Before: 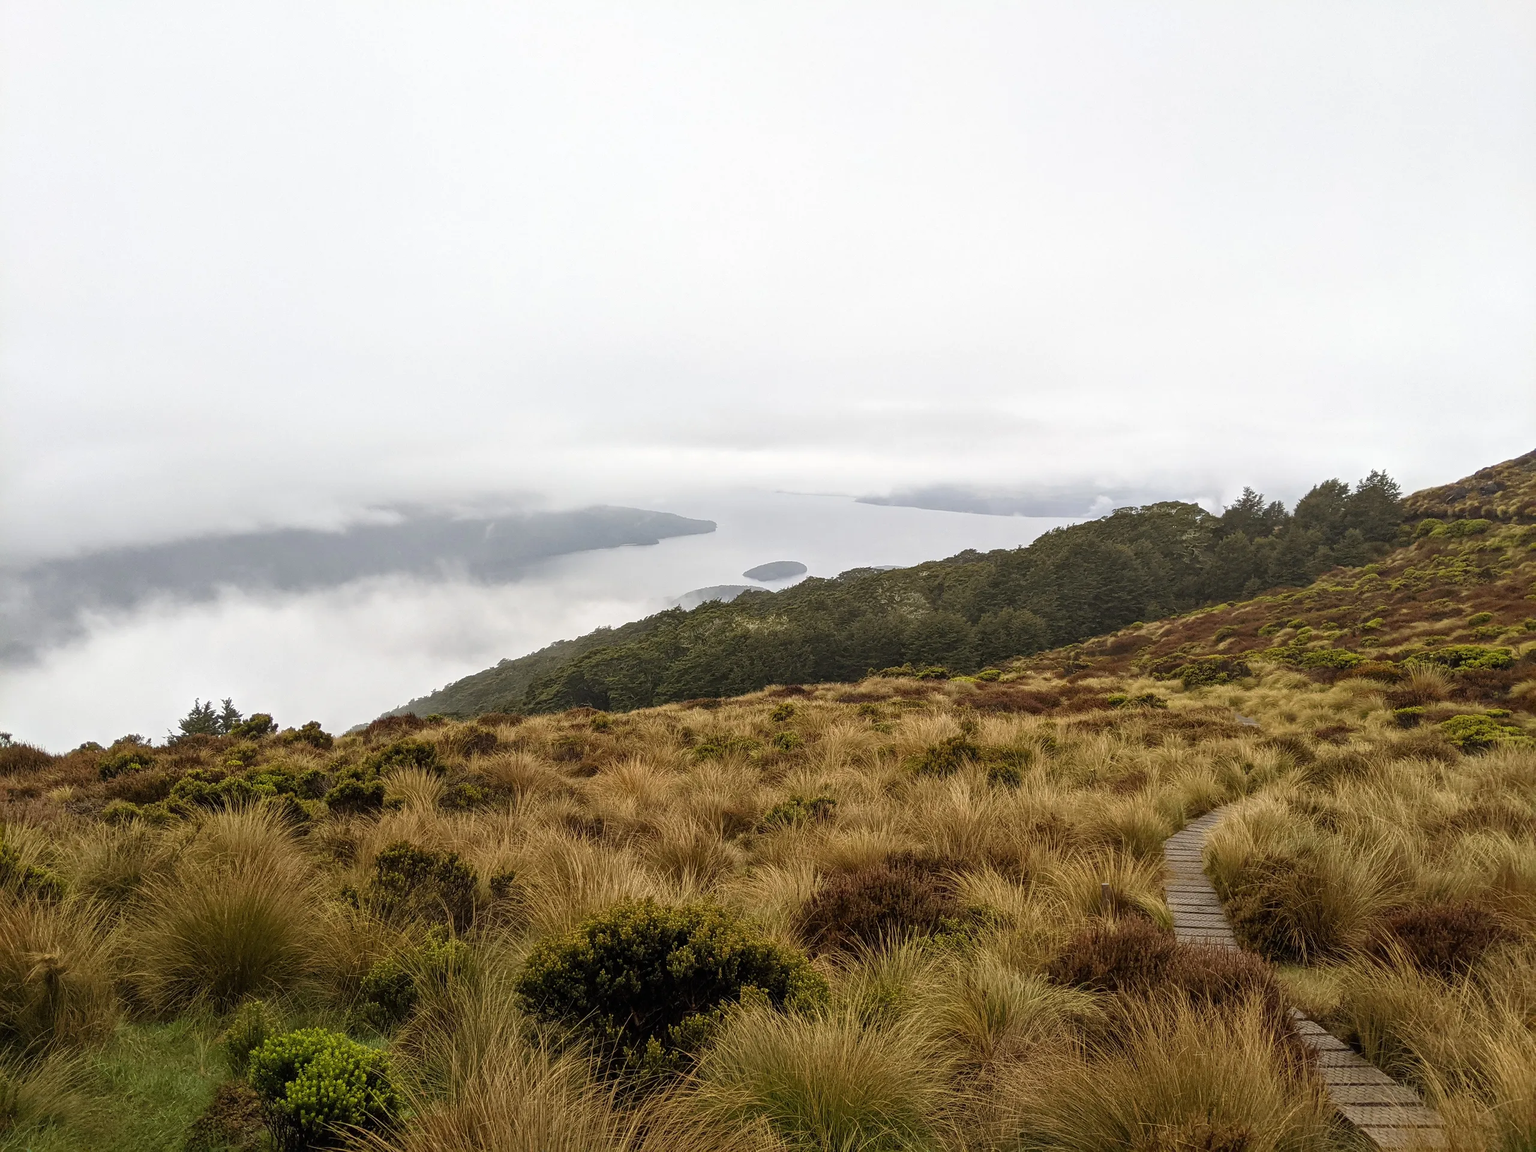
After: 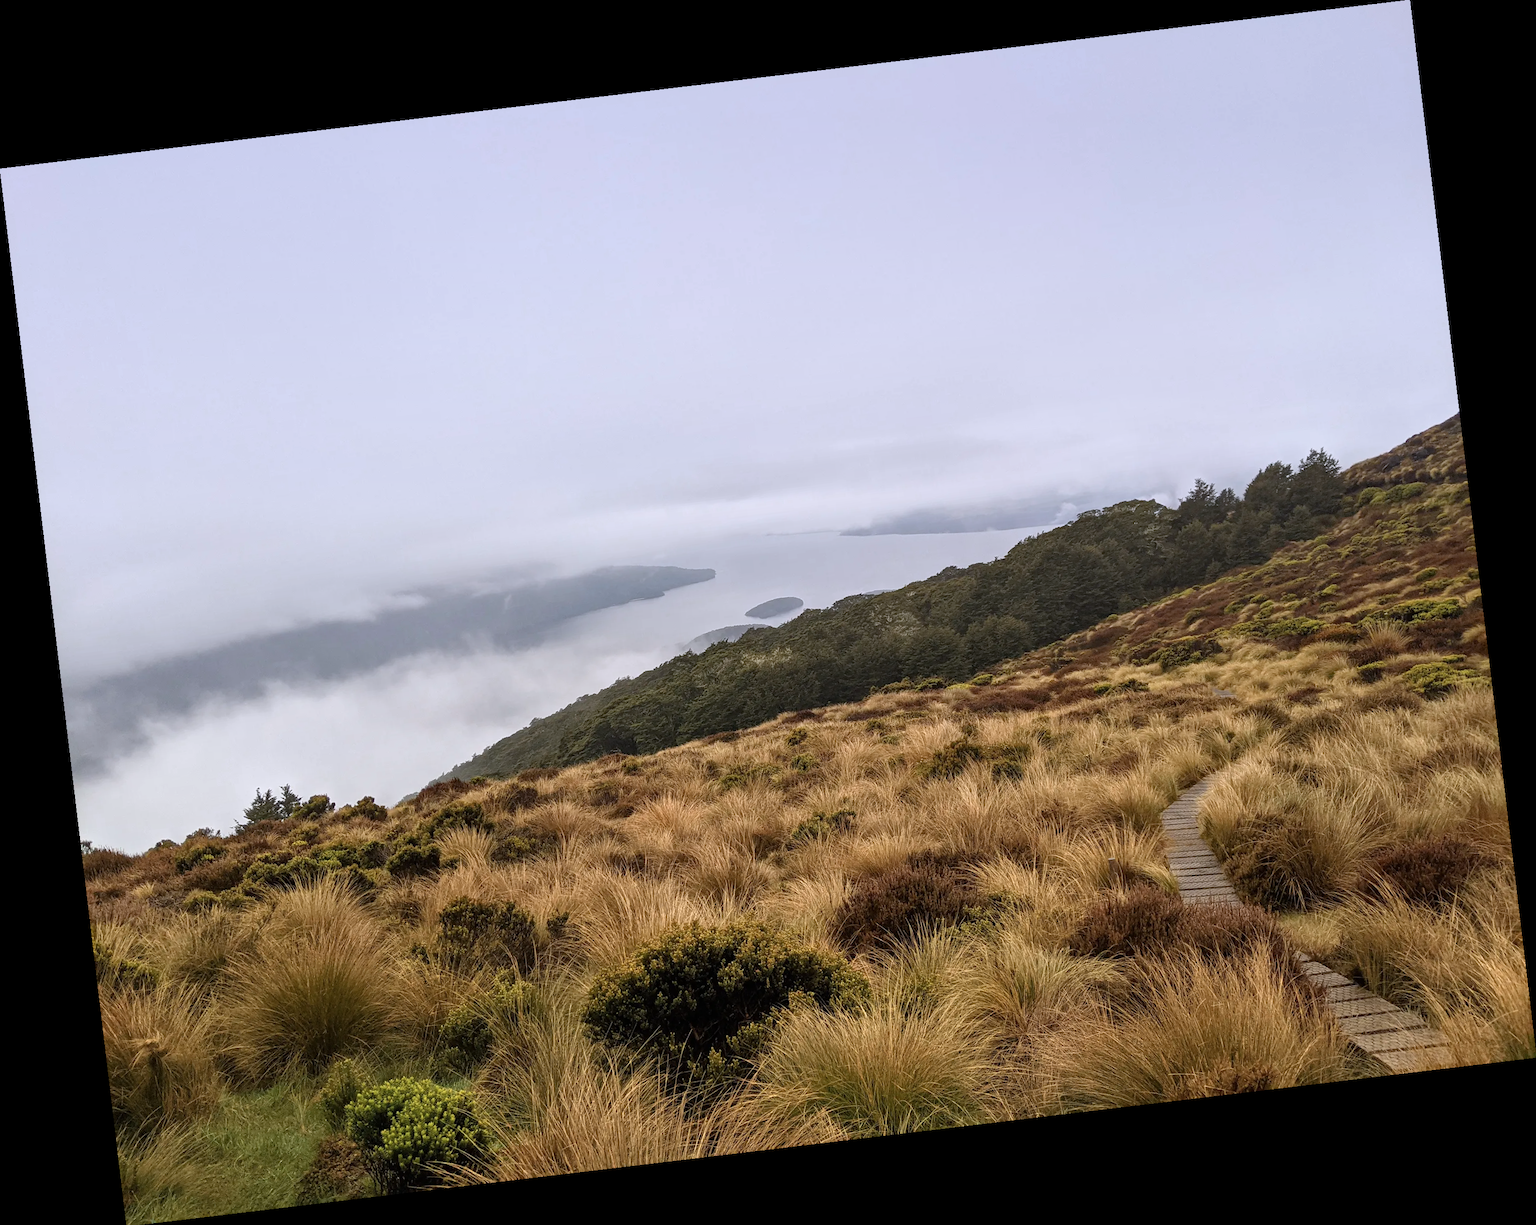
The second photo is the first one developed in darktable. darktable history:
color zones: curves: ch0 [(0.018, 0.548) (0.197, 0.654) (0.425, 0.447) (0.605, 0.658) (0.732, 0.579)]; ch1 [(0.105, 0.531) (0.224, 0.531) (0.386, 0.39) (0.618, 0.456) (0.732, 0.456) (0.956, 0.421)]; ch2 [(0.039, 0.583) (0.215, 0.465) (0.399, 0.544) (0.465, 0.548) (0.614, 0.447) (0.724, 0.43) (0.882, 0.623) (0.956, 0.632)]
rotate and perspective: rotation -6.83°, automatic cropping off
haze removal: compatibility mode true, adaptive false
graduated density: hue 238.83°, saturation 50%
